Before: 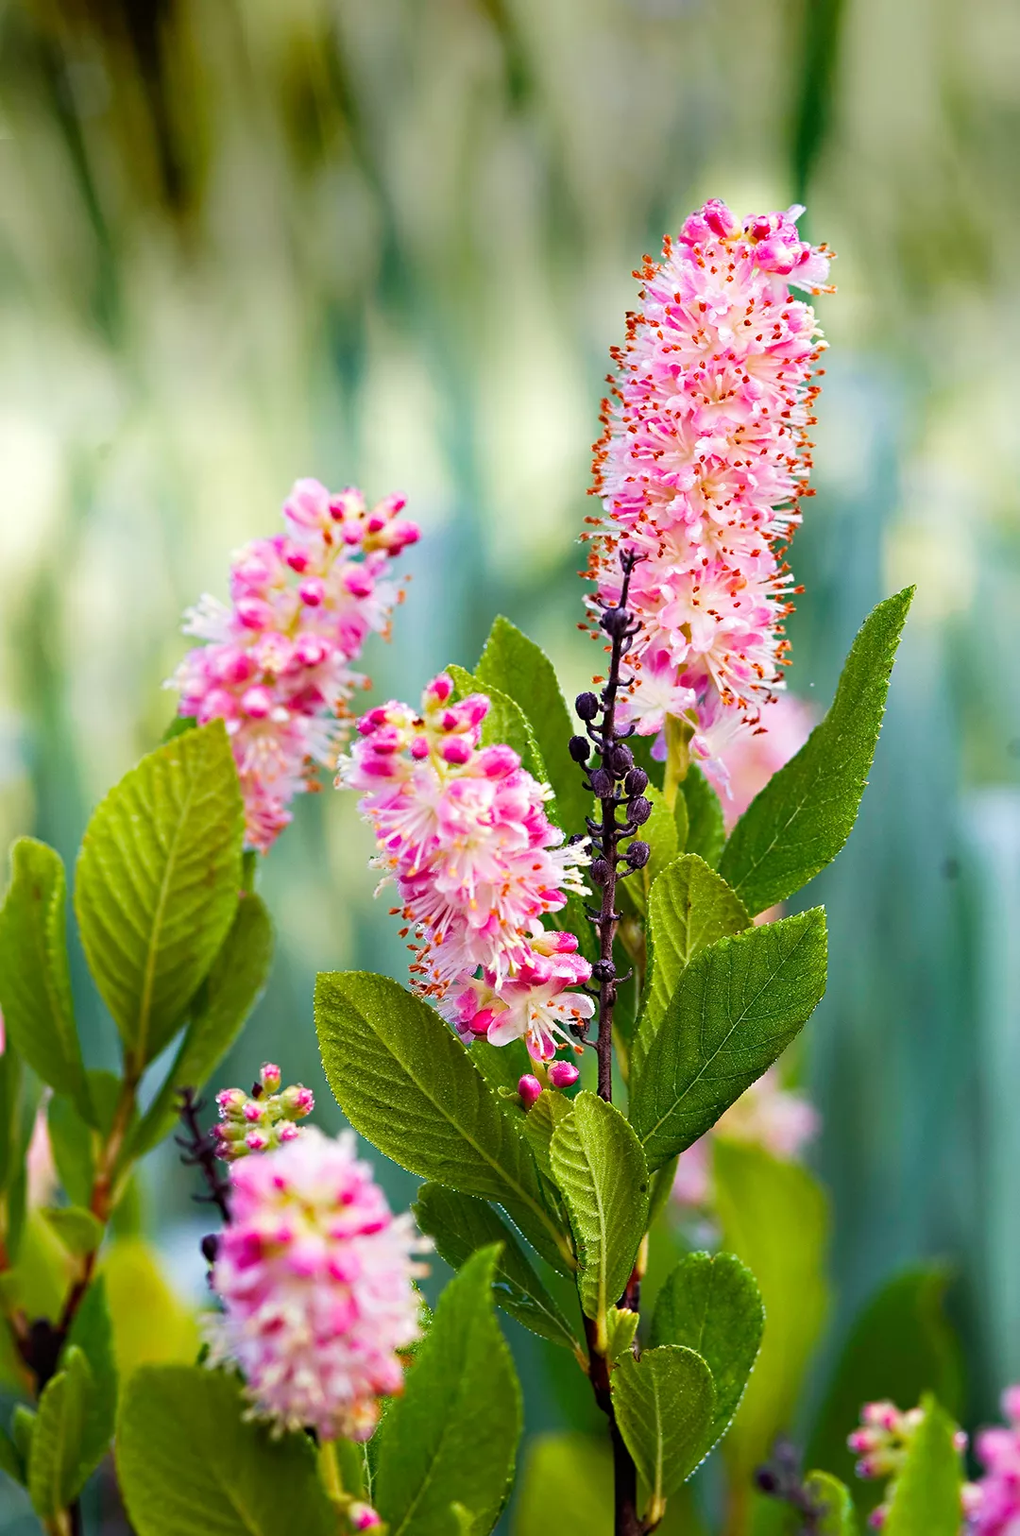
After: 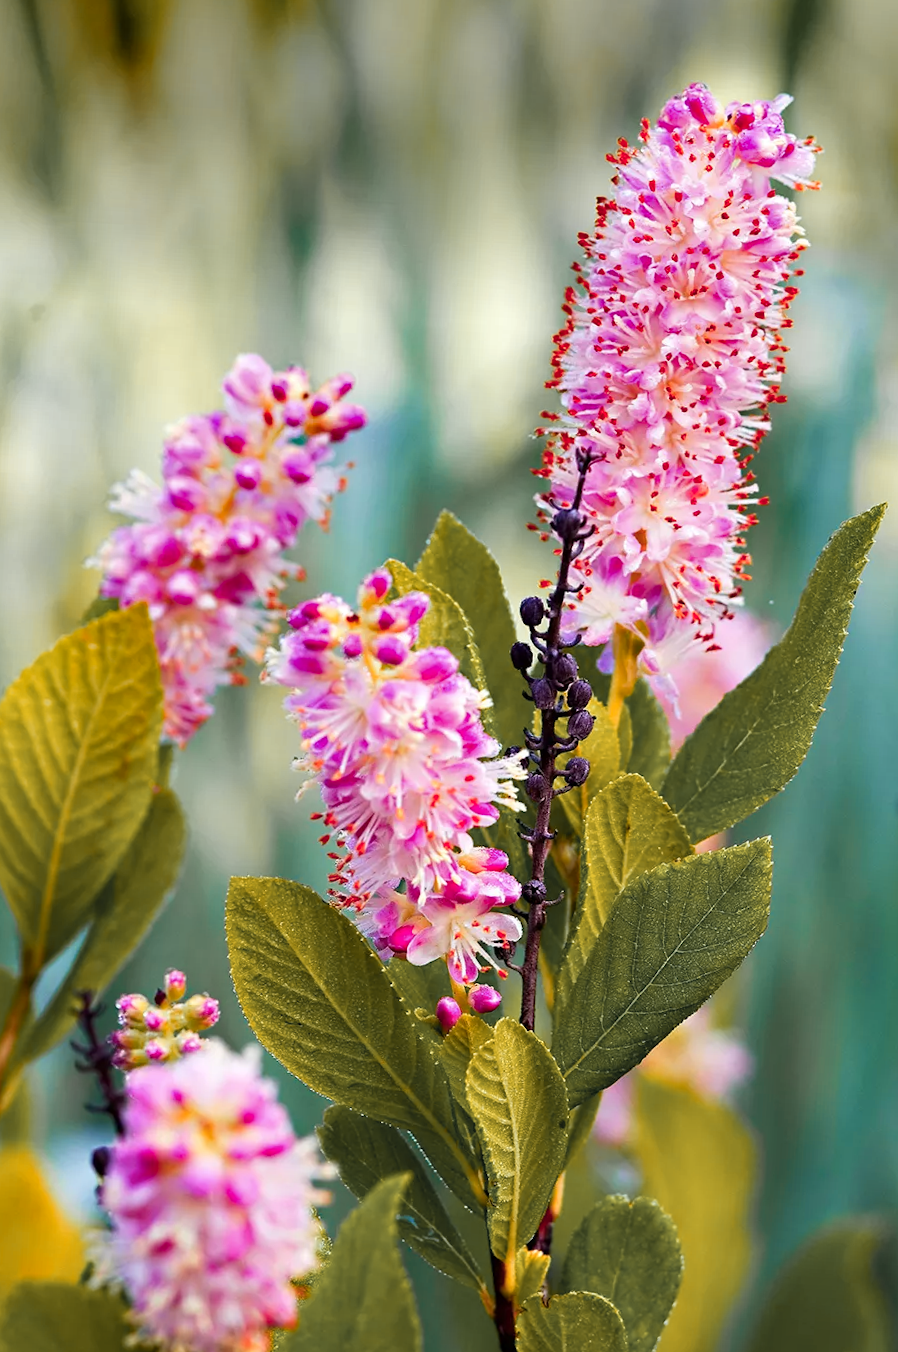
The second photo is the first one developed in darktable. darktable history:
shadows and highlights: low approximation 0.01, soften with gaussian
crop and rotate: angle -3.27°, left 5.211%, top 5.211%, right 4.607%, bottom 4.607%
color zones: curves: ch1 [(0.263, 0.53) (0.376, 0.287) (0.487, 0.512) (0.748, 0.547) (1, 0.513)]; ch2 [(0.262, 0.45) (0.751, 0.477)], mix 31.98%
